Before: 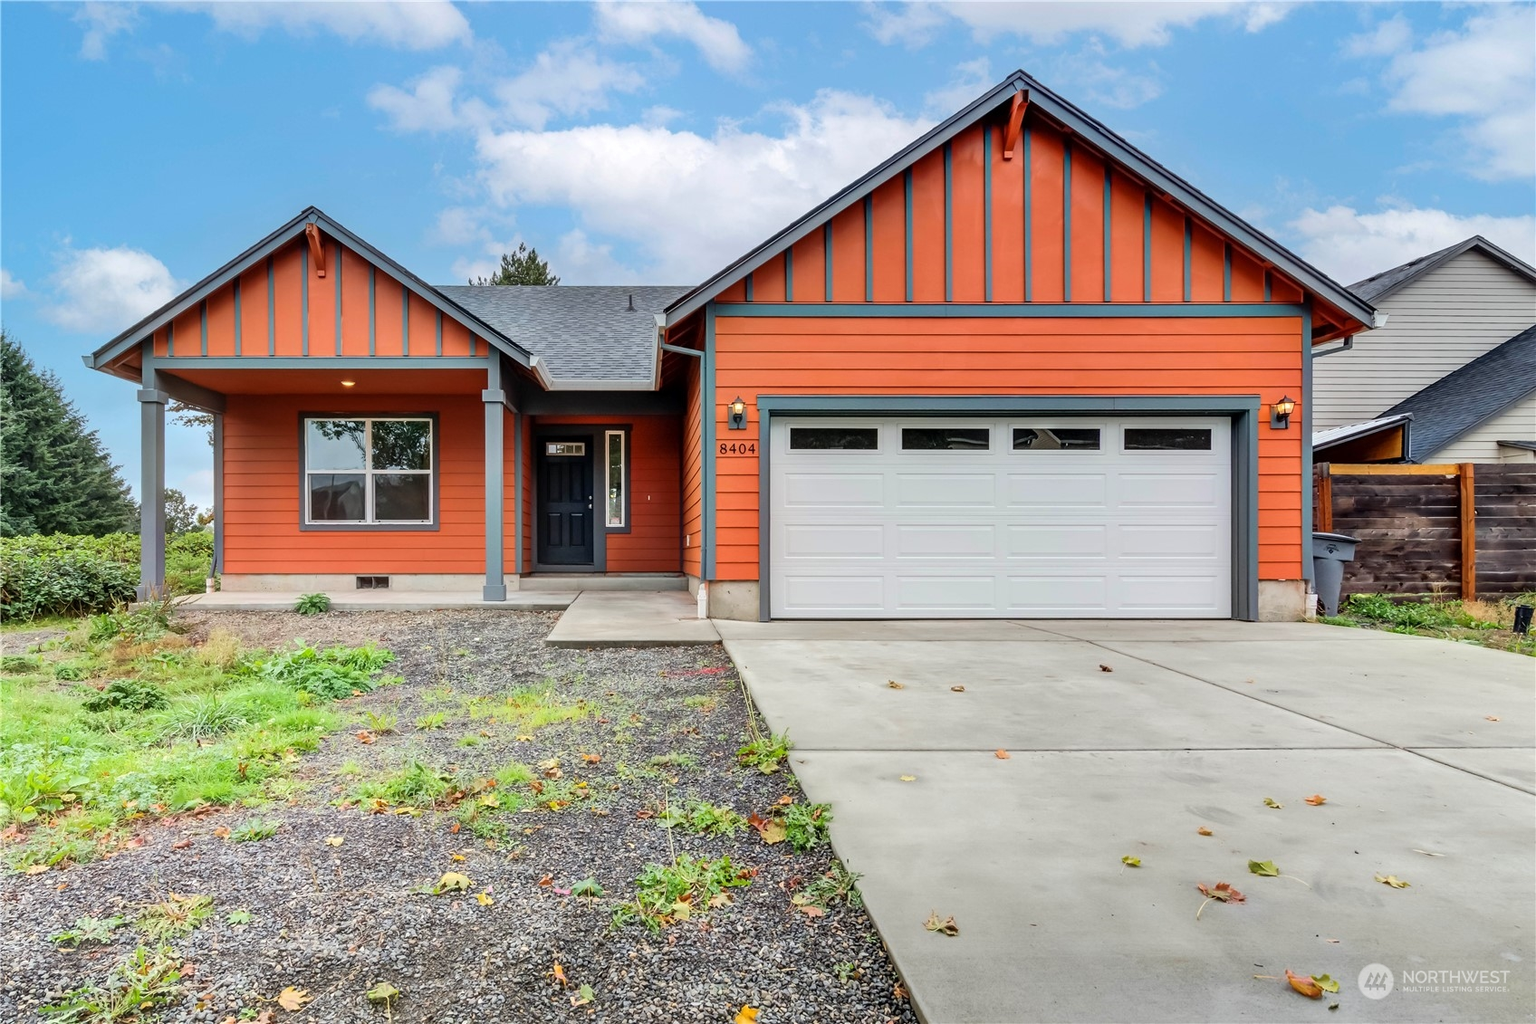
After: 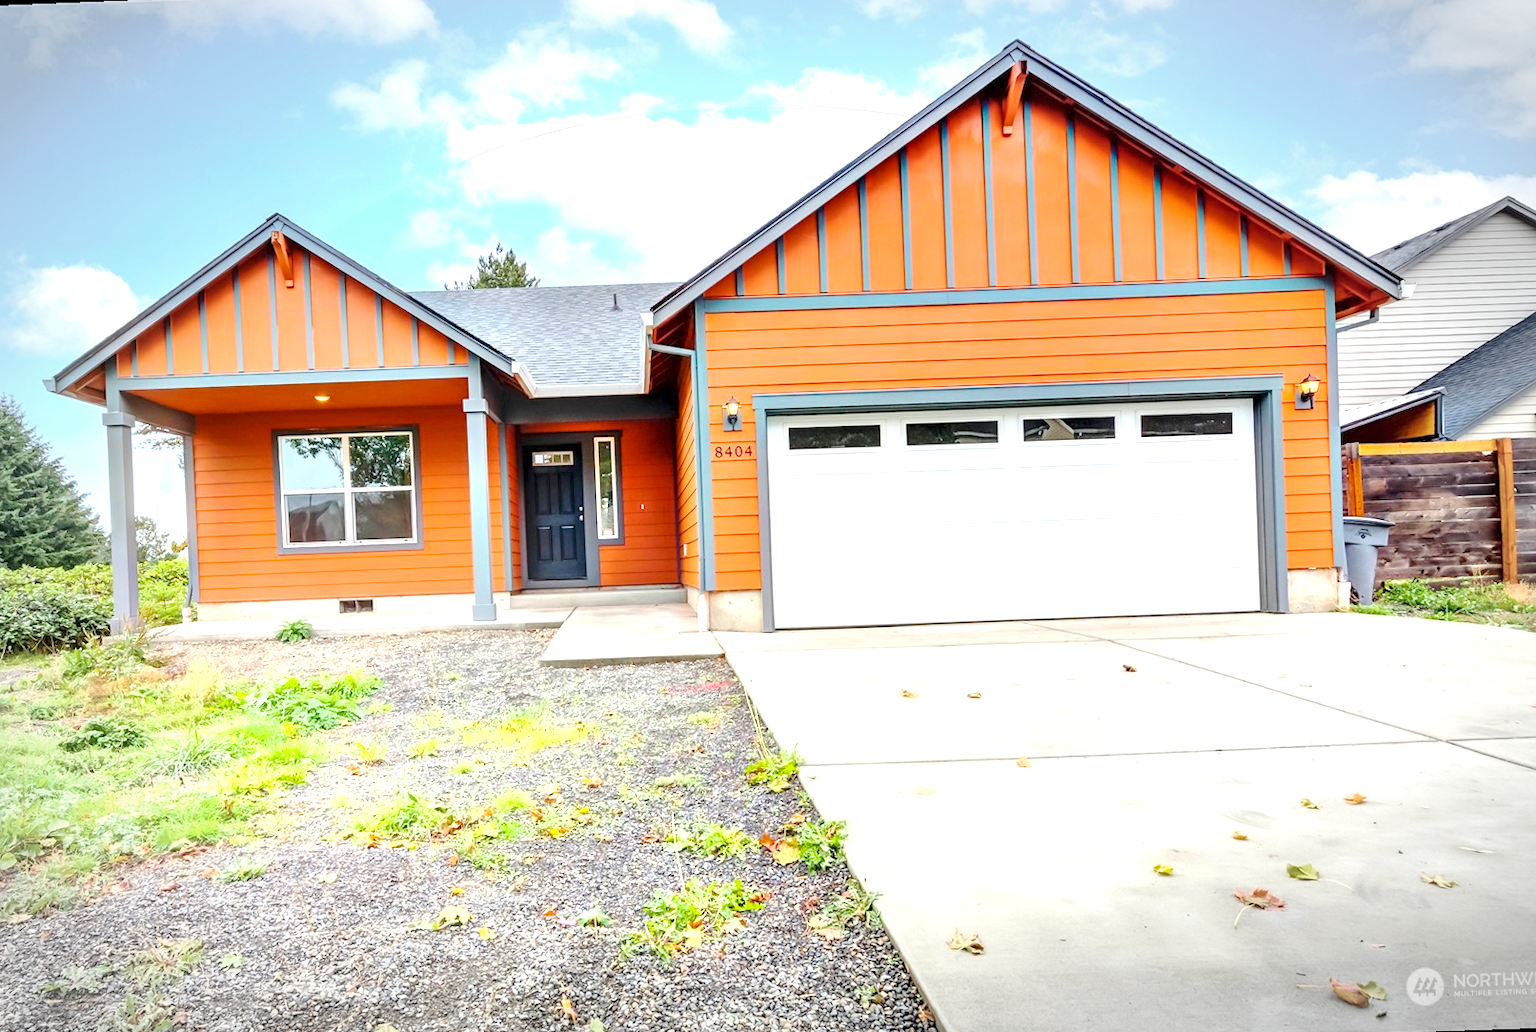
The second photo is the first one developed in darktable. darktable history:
exposure: exposure 1.15 EV, compensate highlight preservation false
base curve: curves: ch0 [(0, 0) (0.158, 0.273) (0.879, 0.895) (1, 1)], preserve colors none
rotate and perspective: rotation -2.12°, lens shift (vertical) 0.009, lens shift (horizontal) -0.008, automatic cropping original format, crop left 0.036, crop right 0.964, crop top 0.05, crop bottom 0.959
vignetting: fall-off start 79.43%, saturation -0.649, width/height ratio 1.327, unbound false
color balance rgb: perceptual saturation grading › global saturation 25%, global vibrance 10%
